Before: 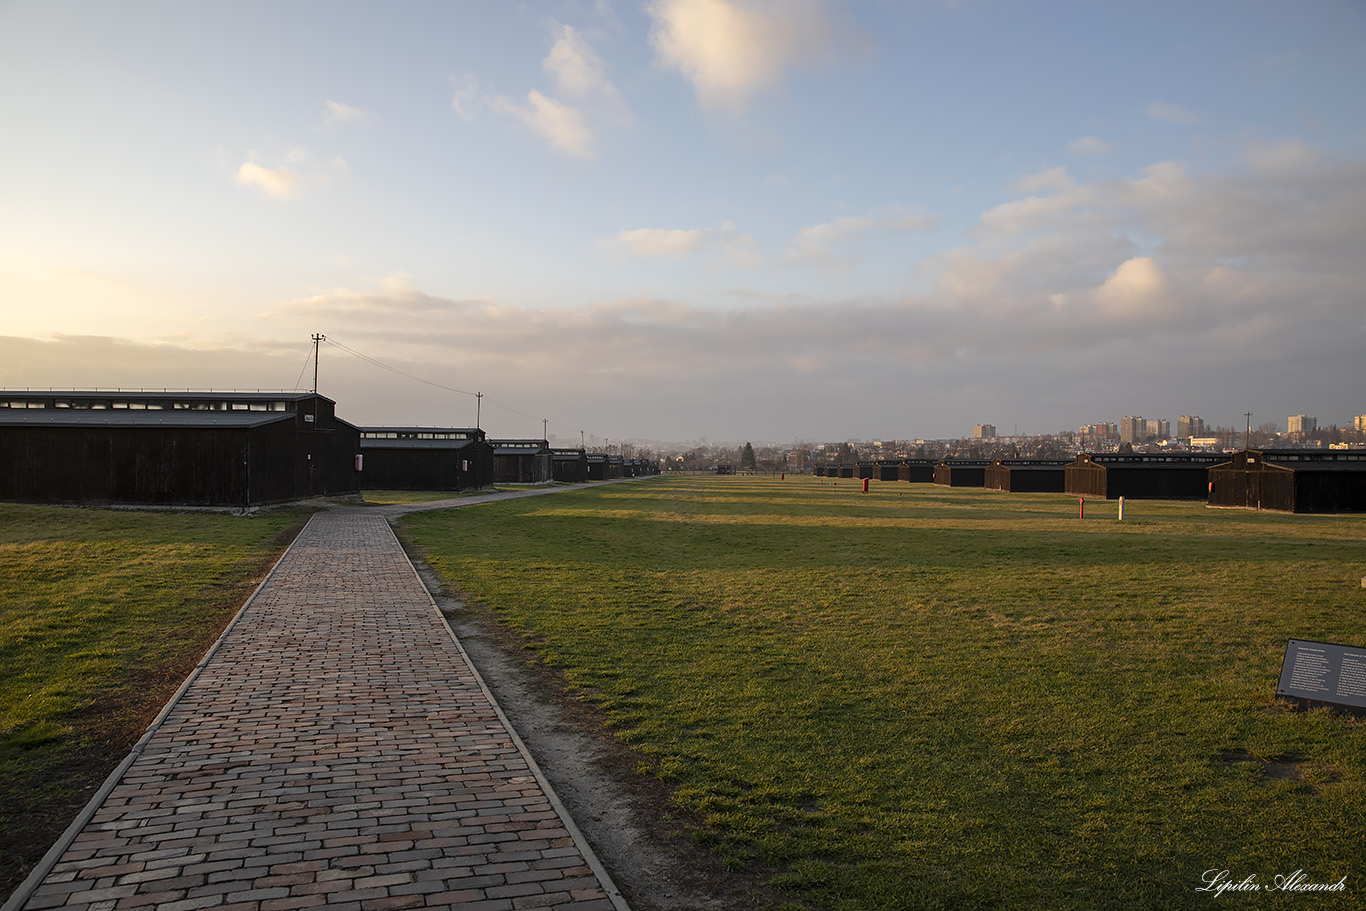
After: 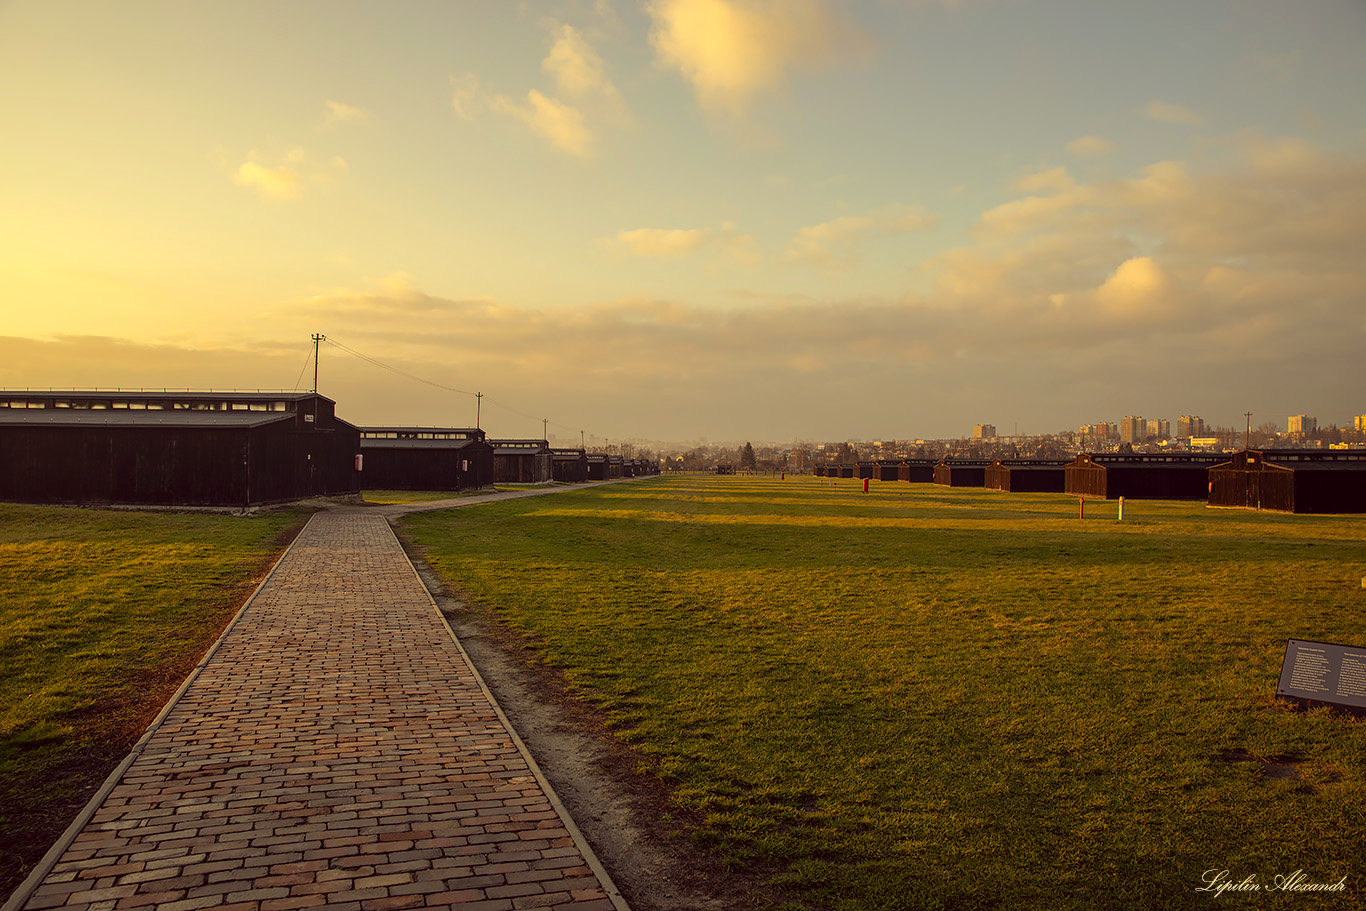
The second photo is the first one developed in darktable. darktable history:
local contrast: detail 110%
color correction: highlights a* -0.485, highlights b* 39.61, shadows a* 9.88, shadows b* -0.904
